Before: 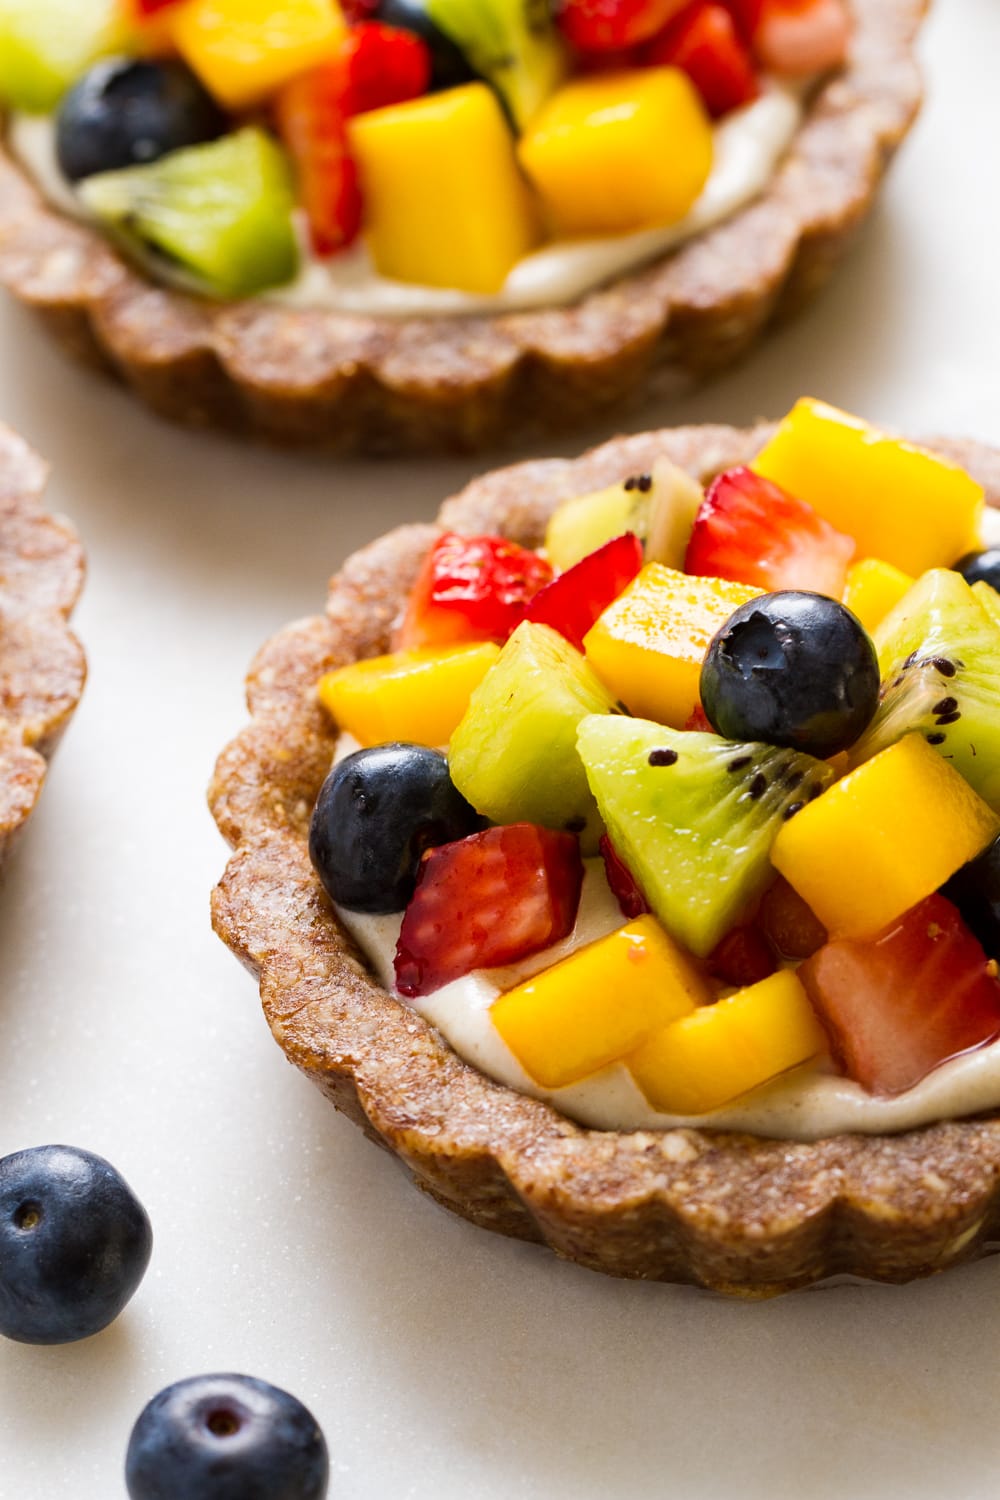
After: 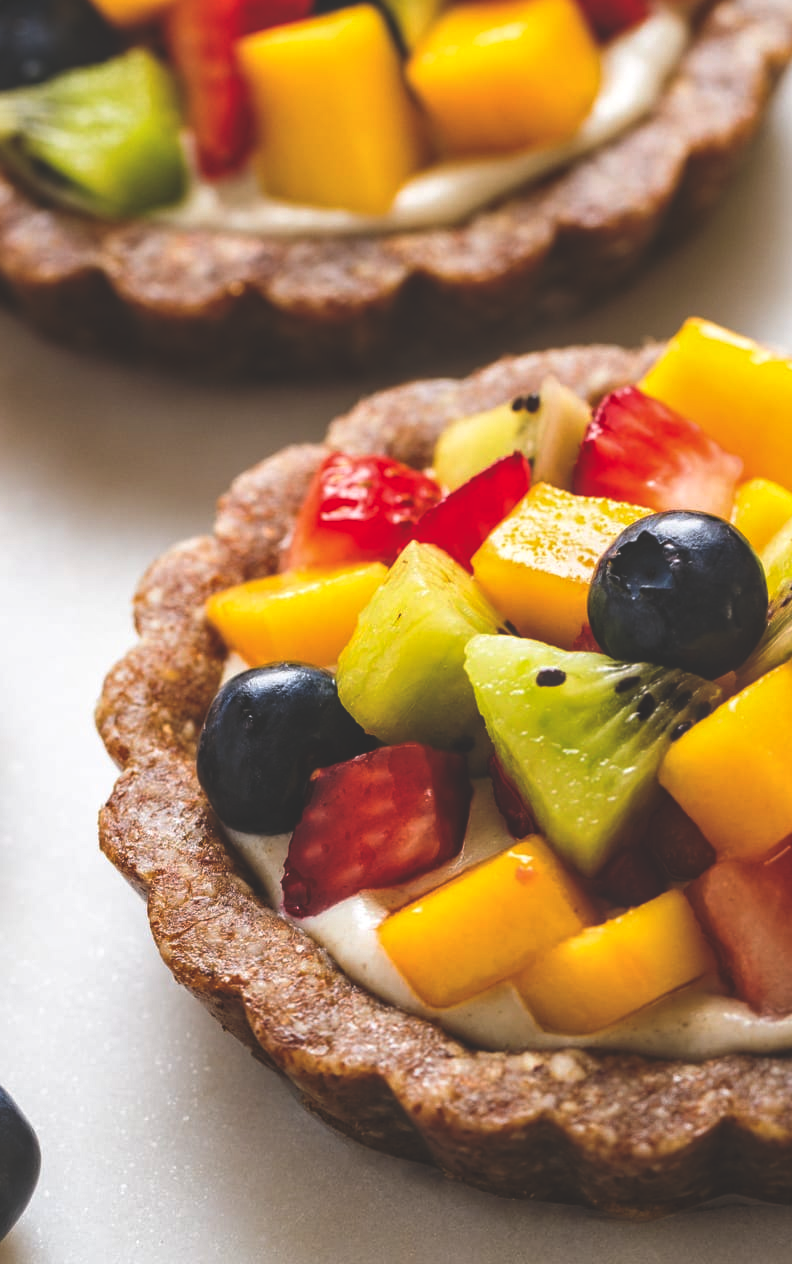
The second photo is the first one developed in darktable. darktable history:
crop: left 11.225%, top 5.381%, right 9.565%, bottom 10.314%
local contrast: on, module defaults
rgb curve: curves: ch0 [(0, 0.186) (0.314, 0.284) (0.775, 0.708) (1, 1)], compensate middle gray true, preserve colors none
